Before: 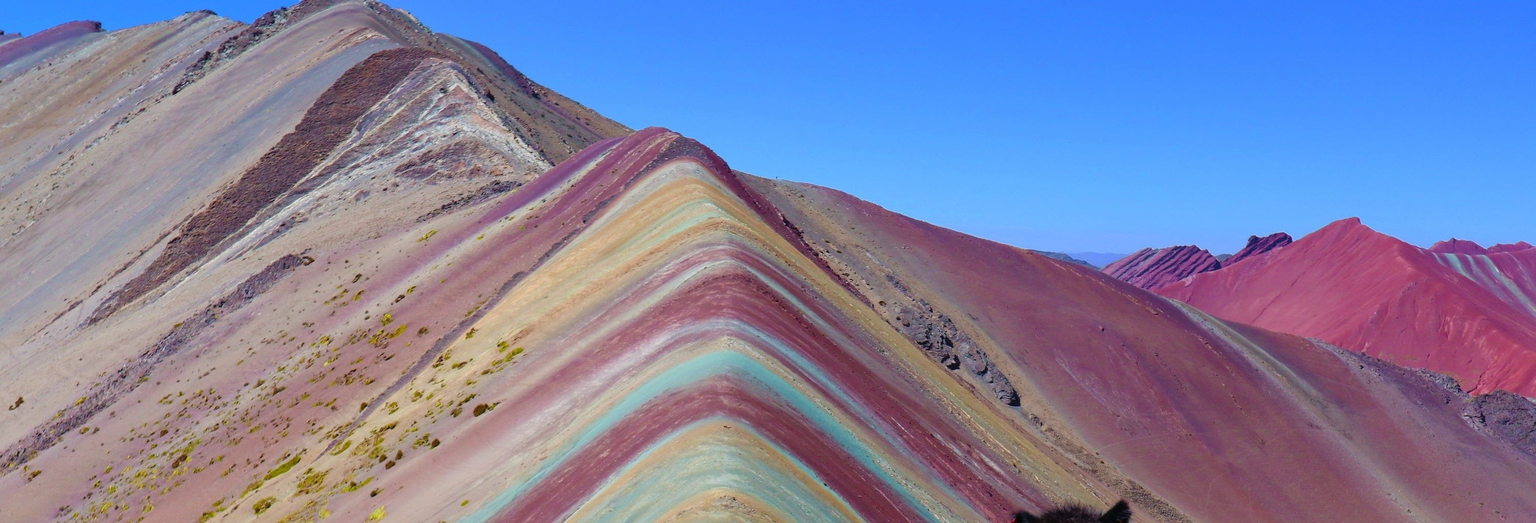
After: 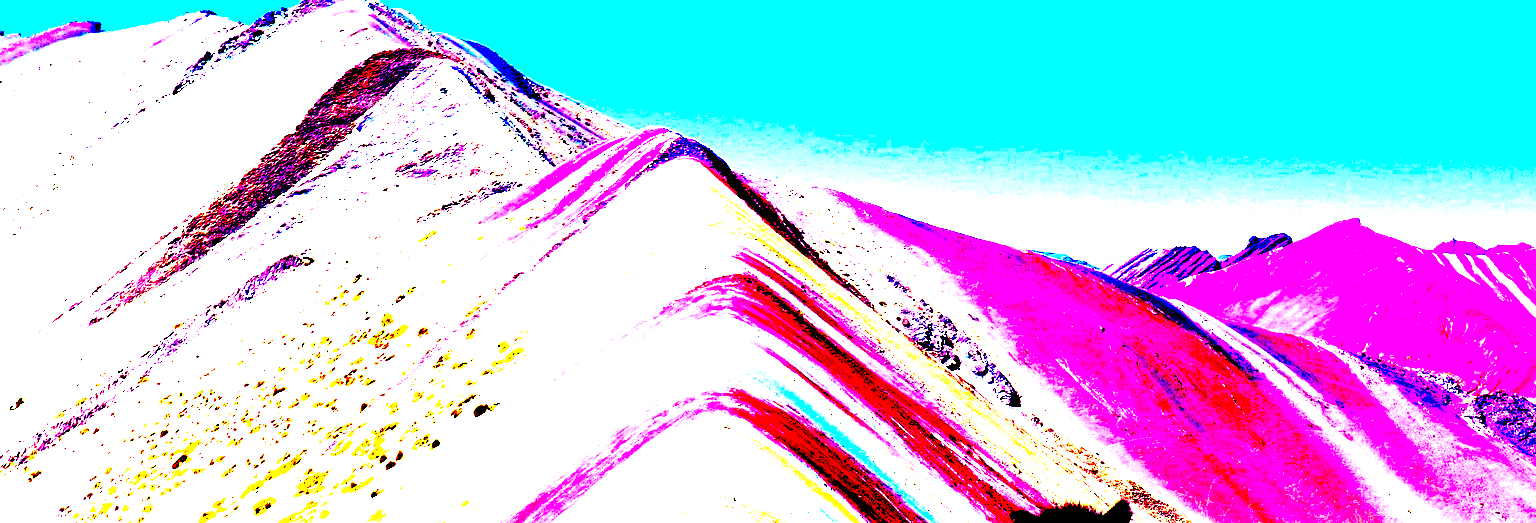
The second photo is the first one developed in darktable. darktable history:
exposure: black level correction 0.099, exposure 2.896 EV, compensate highlight preservation false
